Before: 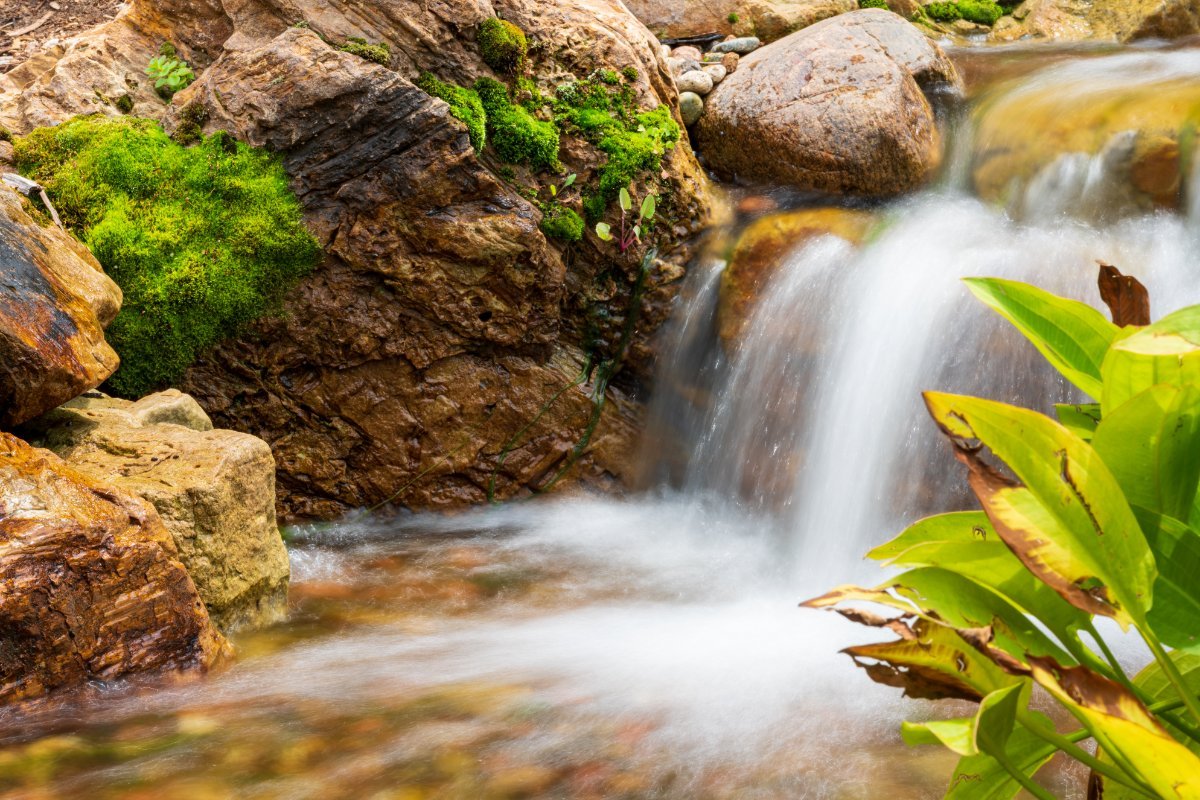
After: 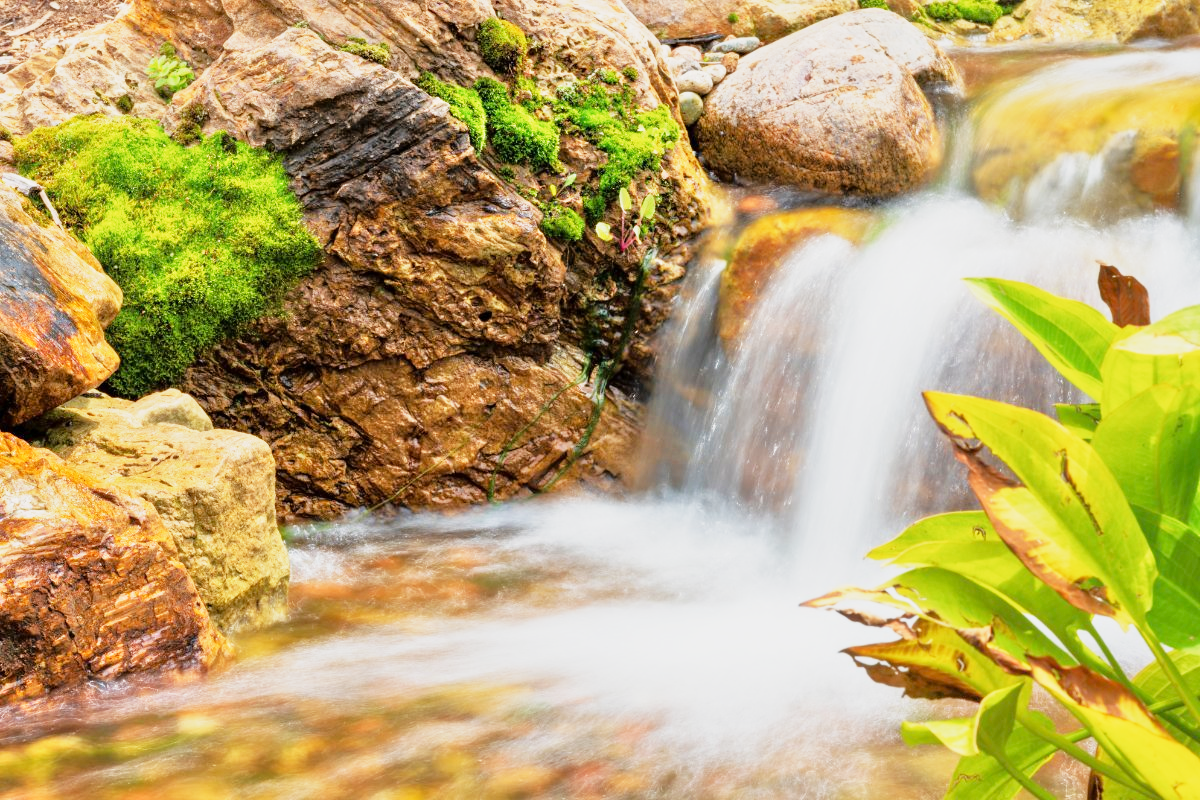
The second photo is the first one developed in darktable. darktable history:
tone equalizer: -7 EV 0.15 EV, -6 EV 0.6 EV, -5 EV 1.15 EV, -4 EV 1.33 EV, -3 EV 1.15 EV, -2 EV 0.6 EV, -1 EV 0.15 EV, mask exposure compensation -0.5 EV
base curve: curves: ch0 [(0, 0) (0.088, 0.125) (0.176, 0.251) (0.354, 0.501) (0.613, 0.749) (1, 0.877)], preserve colors none
